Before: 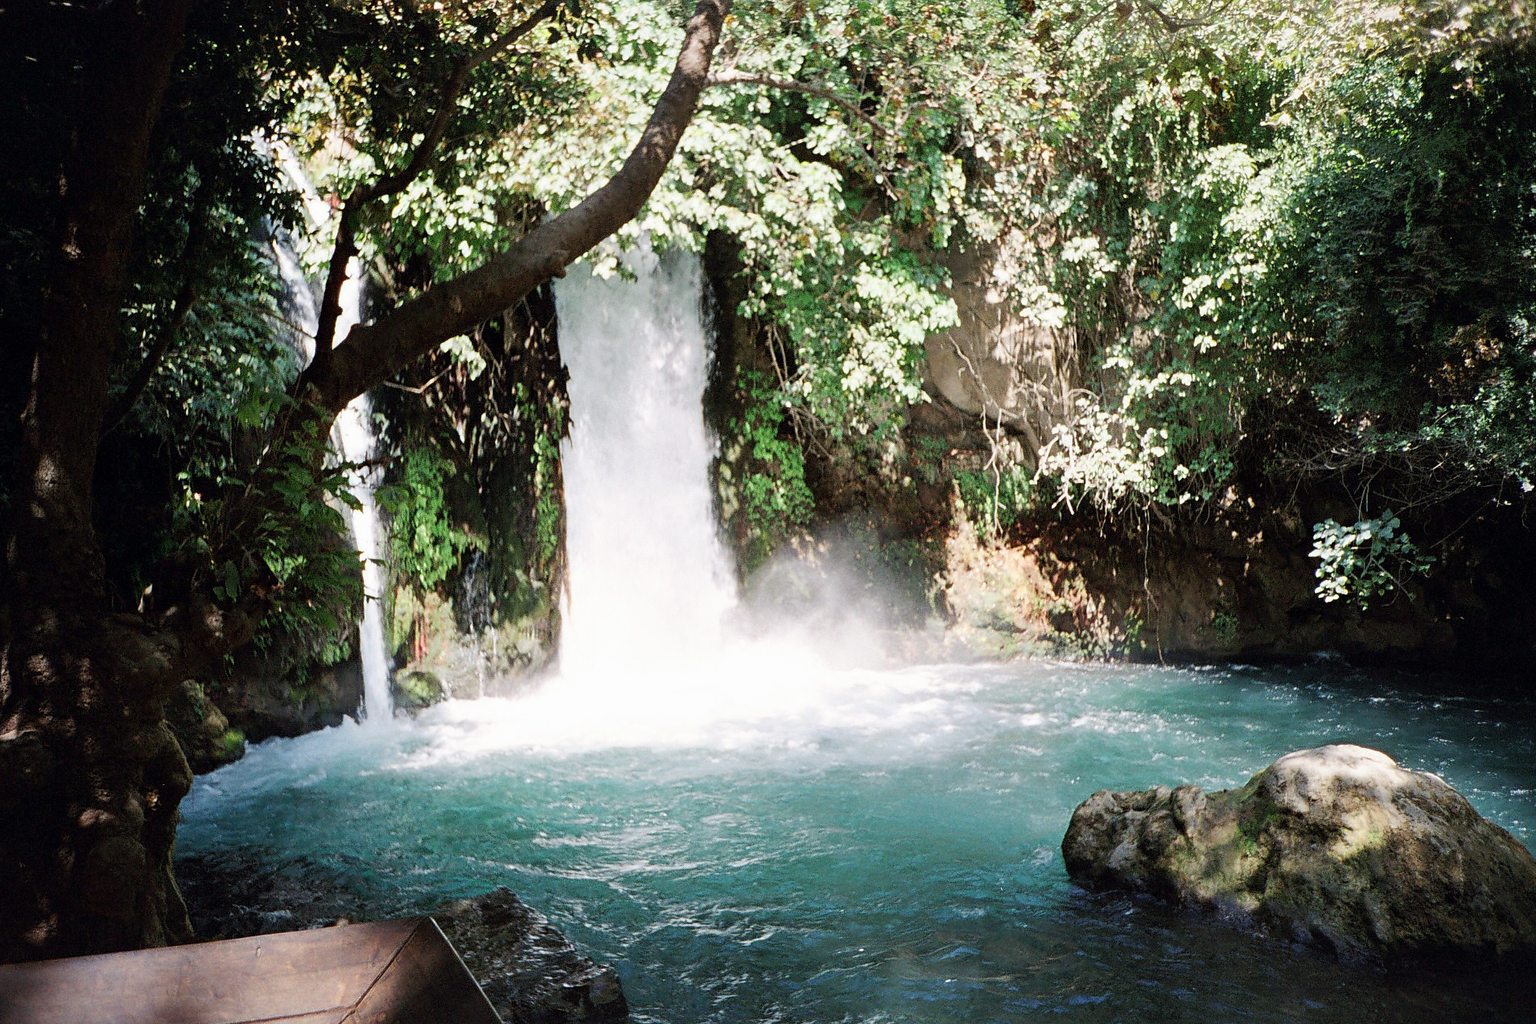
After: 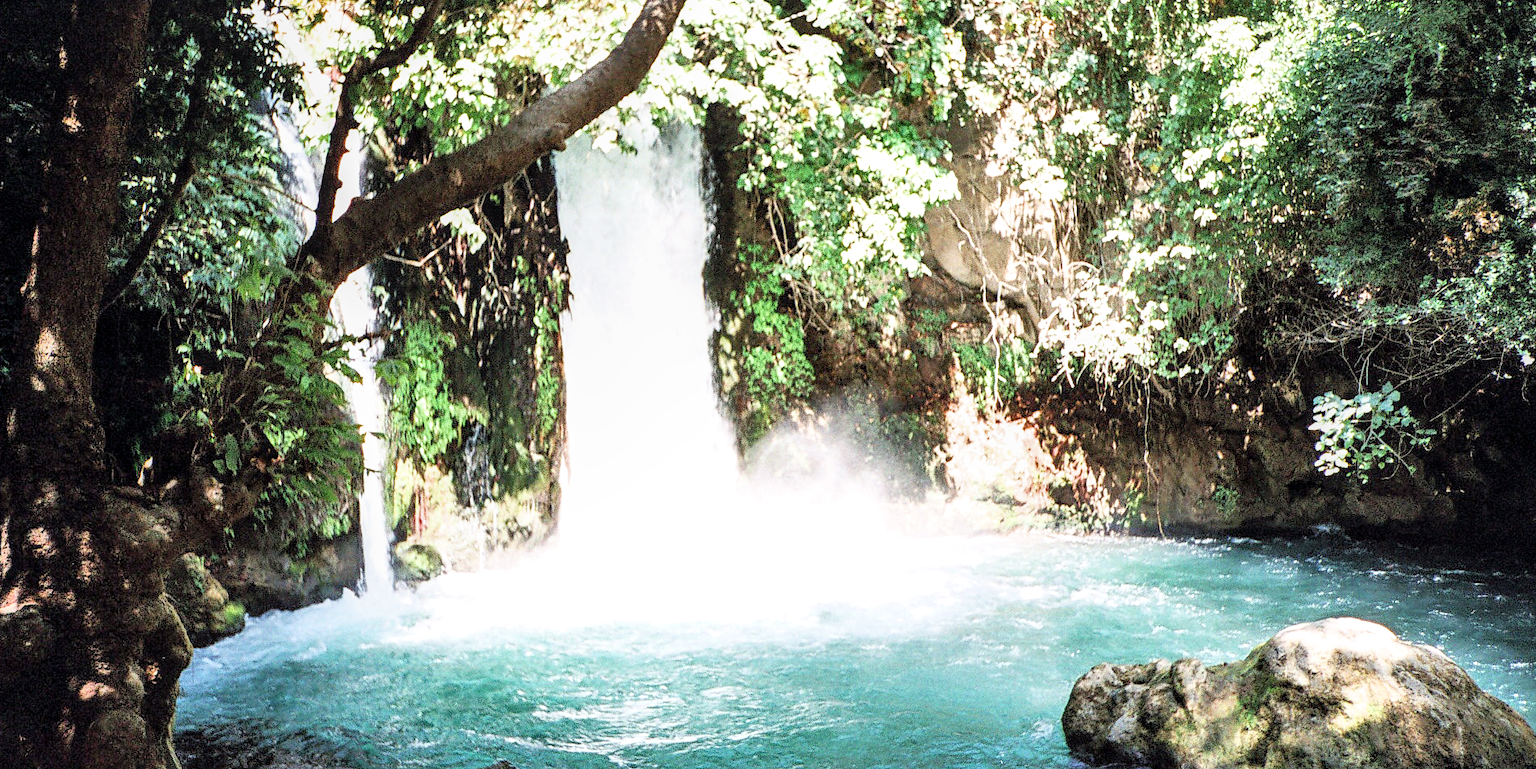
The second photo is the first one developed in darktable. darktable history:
crop and rotate: top 12.466%, bottom 12.408%
filmic rgb: middle gray luminance 18.37%, black relative exposure -11.19 EV, white relative exposure 3.71 EV, target black luminance 0%, hardness 5.82, latitude 57.58%, contrast 0.964, shadows ↔ highlights balance 49.8%
shadows and highlights: highlights color adjustment 39.48%, low approximation 0.01, soften with gaussian
local contrast: on, module defaults
exposure: black level correction 0, exposure 1.682 EV, compensate highlight preservation false
